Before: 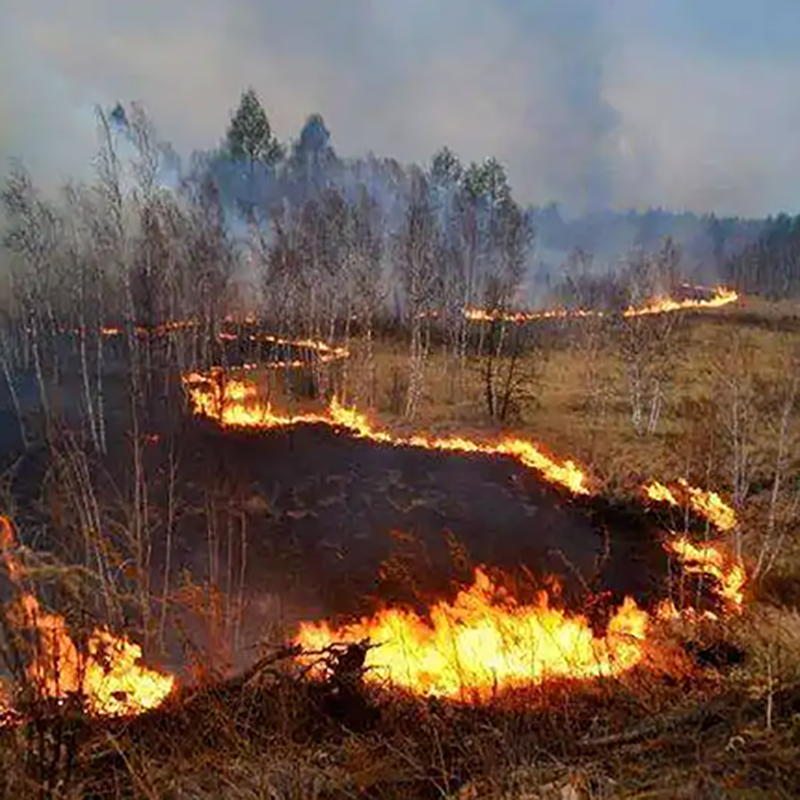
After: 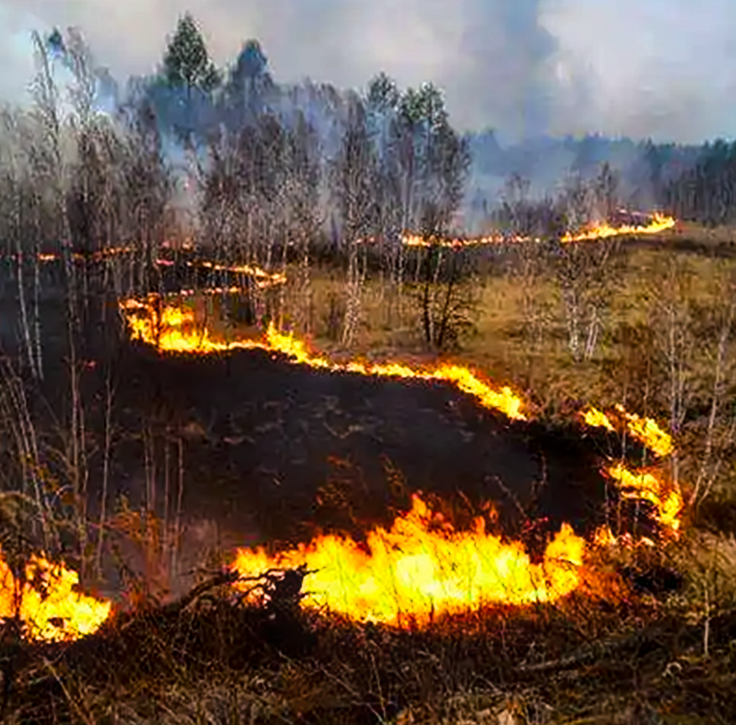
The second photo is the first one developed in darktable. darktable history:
local contrast: on, module defaults
crop and rotate: left 7.961%, top 9.347%
tone curve: curves: ch0 [(0, 0) (0.105, 0.068) (0.195, 0.162) (0.283, 0.283) (0.384, 0.404) (0.485, 0.531) (0.638, 0.681) (0.795, 0.879) (1, 0.977)]; ch1 [(0, 0) (0.161, 0.092) (0.35, 0.33) (0.379, 0.401) (0.456, 0.469) (0.504, 0.501) (0.512, 0.523) (0.58, 0.597) (0.635, 0.646) (1, 1)]; ch2 [(0, 0) (0.371, 0.362) (0.437, 0.437) (0.5, 0.5) (0.53, 0.523) (0.56, 0.58) (0.622, 0.606) (1, 1)], color space Lab, linked channels, preserve colors none
color balance rgb: shadows lift › chroma 0.909%, shadows lift › hue 114.17°, perceptual saturation grading › global saturation 24.992%, perceptual brilliance grading › global brilliance 14.589%, perceptual brilliance grading › shadows -34.248%
contrast equalizer: y [[0.5, 0.488, 0.462, 0.461, 0.491, 0.5], [0.5 ×6], [0.5 ×6], [0 ×6], [0 ×6]]
